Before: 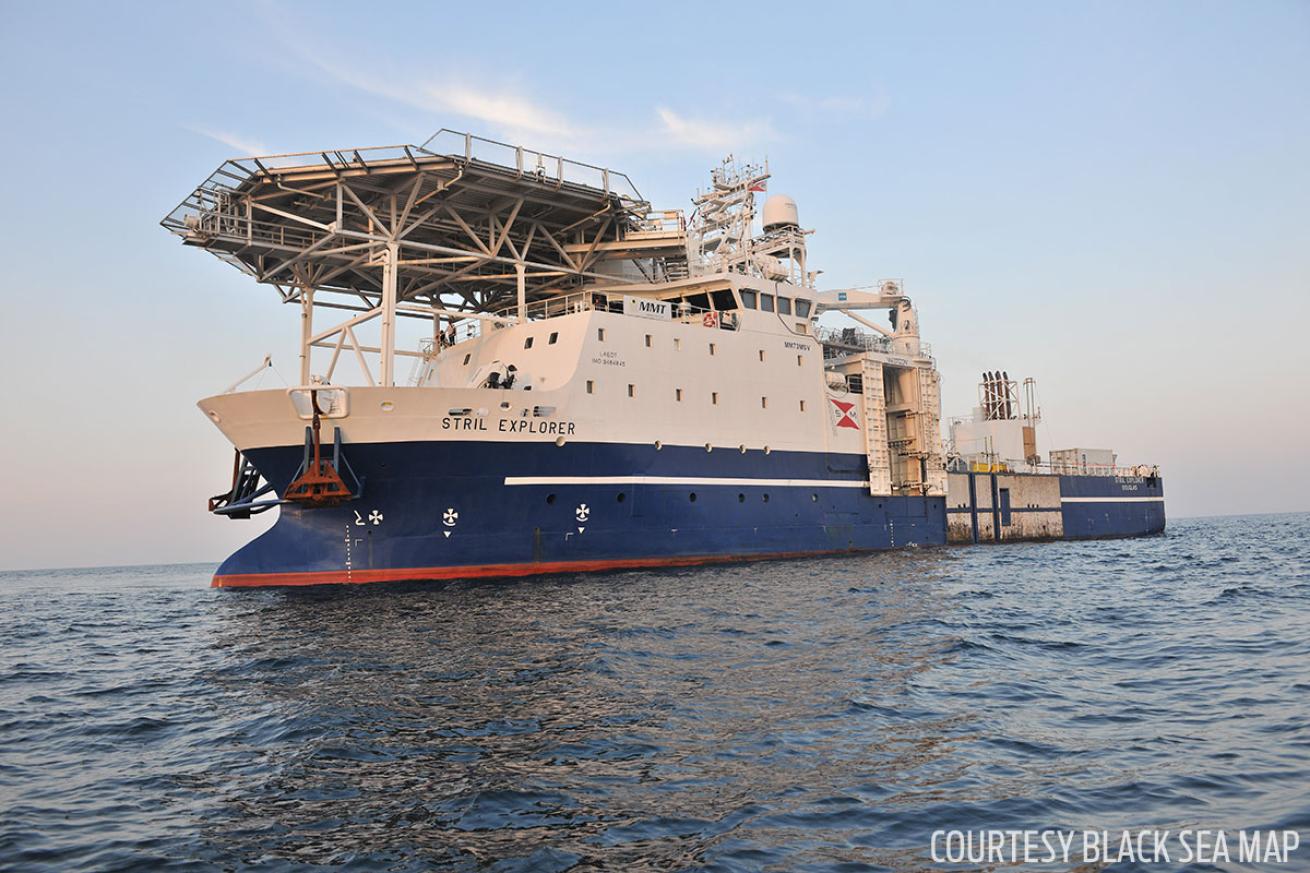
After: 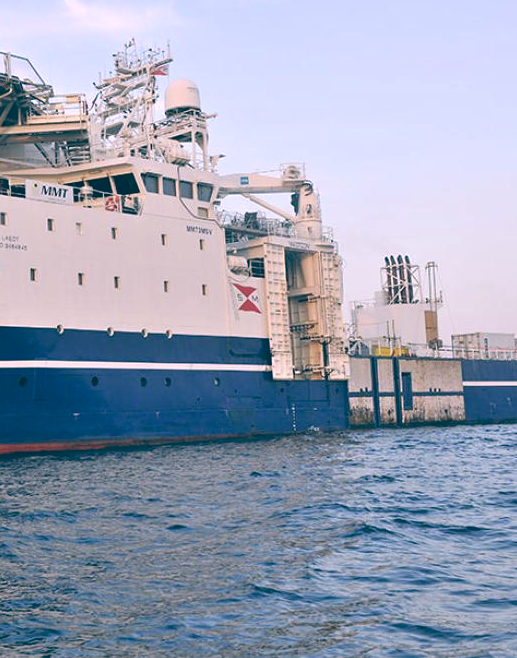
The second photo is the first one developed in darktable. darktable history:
crop: left 45.721%, top 13.393%, right 14.118%, bottom 10.01%
white balance: red 0.948, green 1.02, blue 1.176
color balance: lift [1.006, 0.985, 1.002, 1.015], gamma [1, 0.953, 1.008, 1.047], gain [1.076, 1.13, 1.004, 0.87]
